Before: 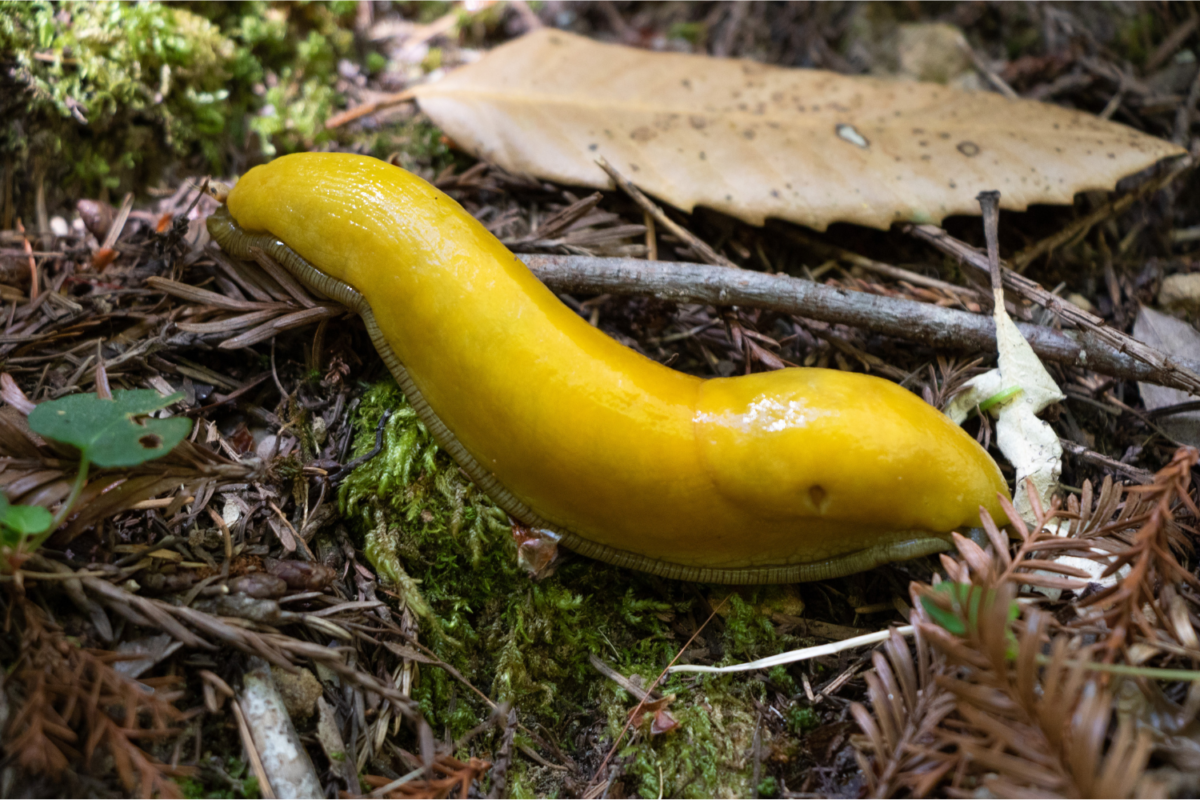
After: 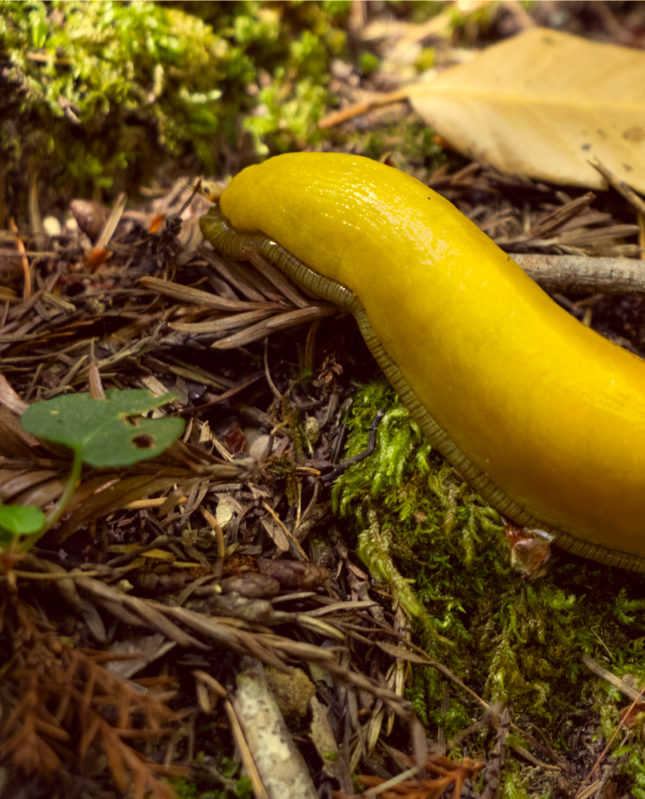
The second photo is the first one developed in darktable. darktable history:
color correction: highlights a* -0.482, highlights b* 40, shadows a* 9.8, shadows b* -0.161
crop: left 0.587%, right 45.588%, bottom 0.086%
